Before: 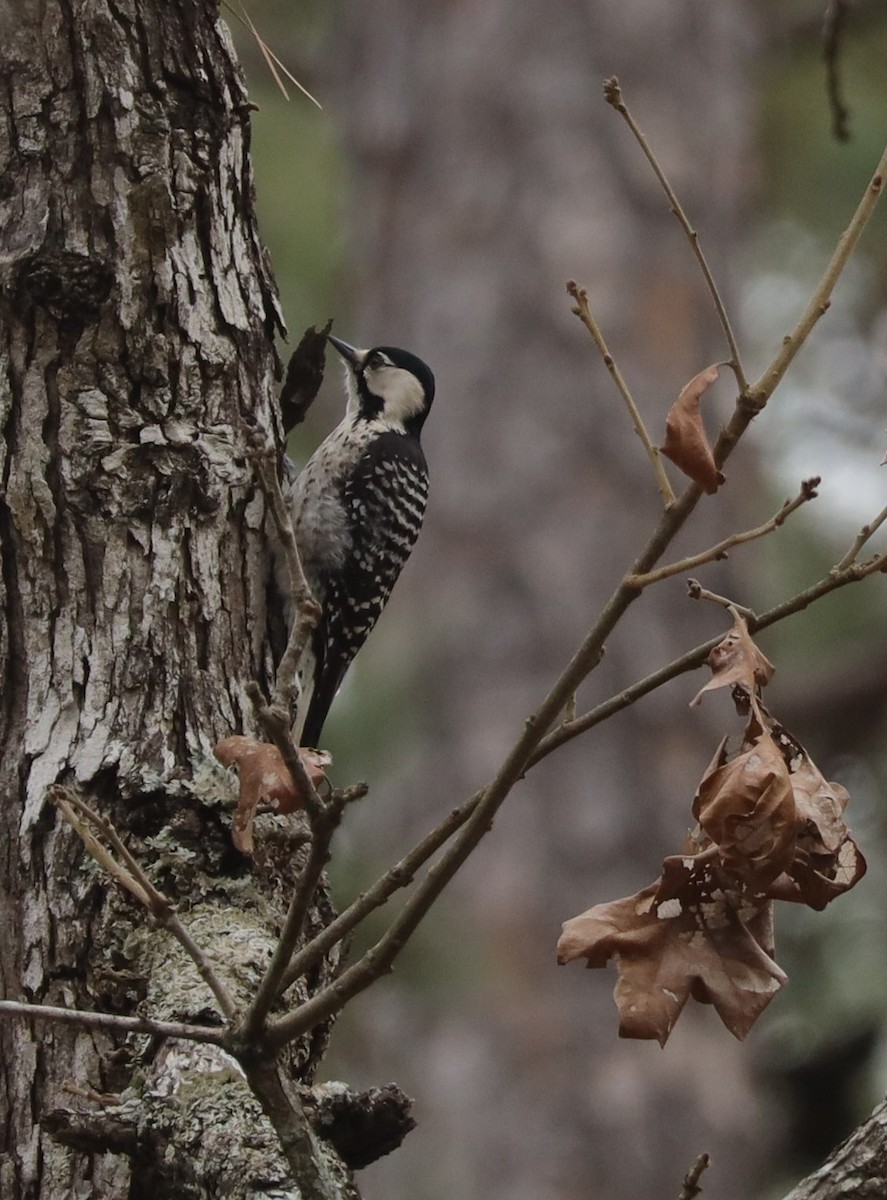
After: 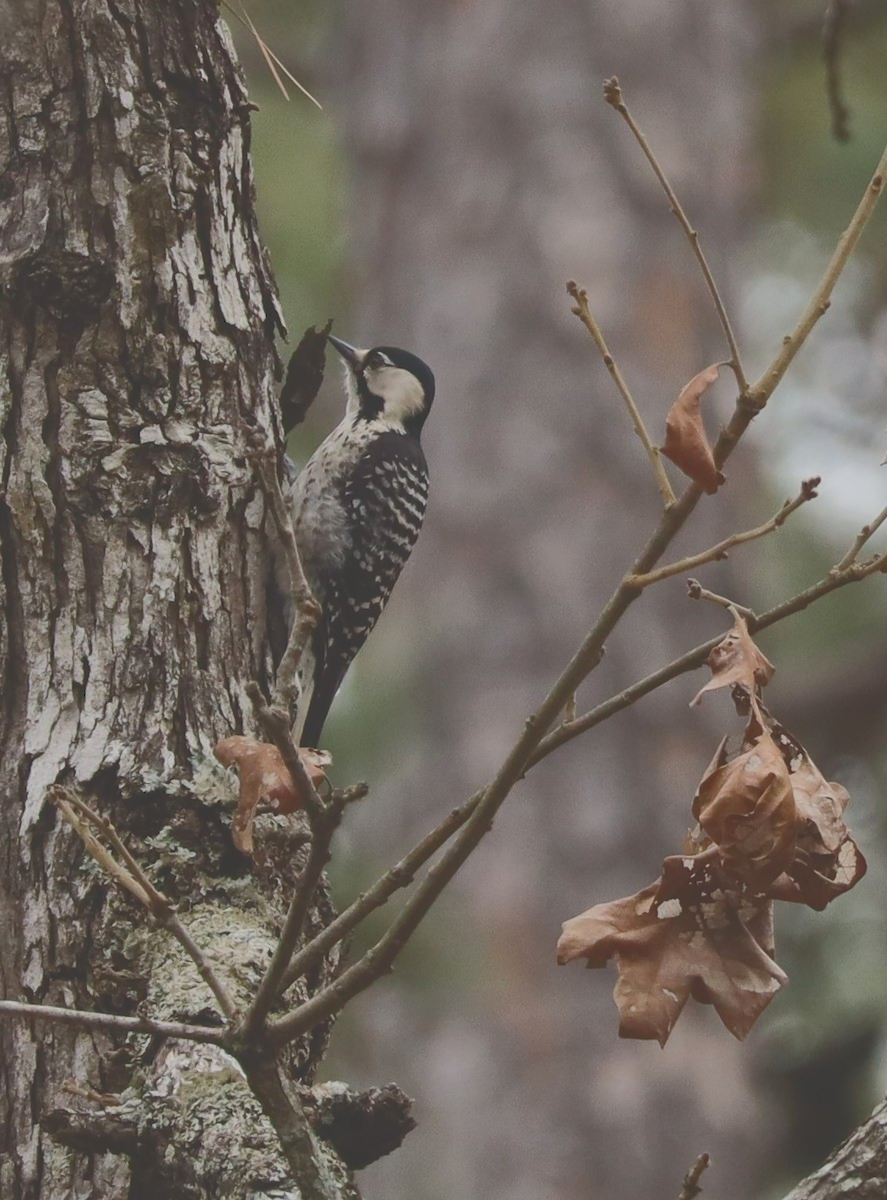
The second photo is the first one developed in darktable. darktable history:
tone curve: curves: ch0 [(0, 0) (0.003, 0.217) (0.011, 0.217) (0.025, 0.229) (0.044, 0.243) (0.069, 0.253) (0.1, 0.265) (0.136, 0.281) (0.177, 0.305) (0.224, 0.331) (0.277, 0.369) (0.335, 0.415) (0.399, 0.472) (0.468, 0.543) (0.543, 0.609) (0.623, 0.676) (0.709, 0.734) (0.801, 0.798) (0.898, 0.849) (1, 1)], color space Lab, independent channels, preserve colors none
